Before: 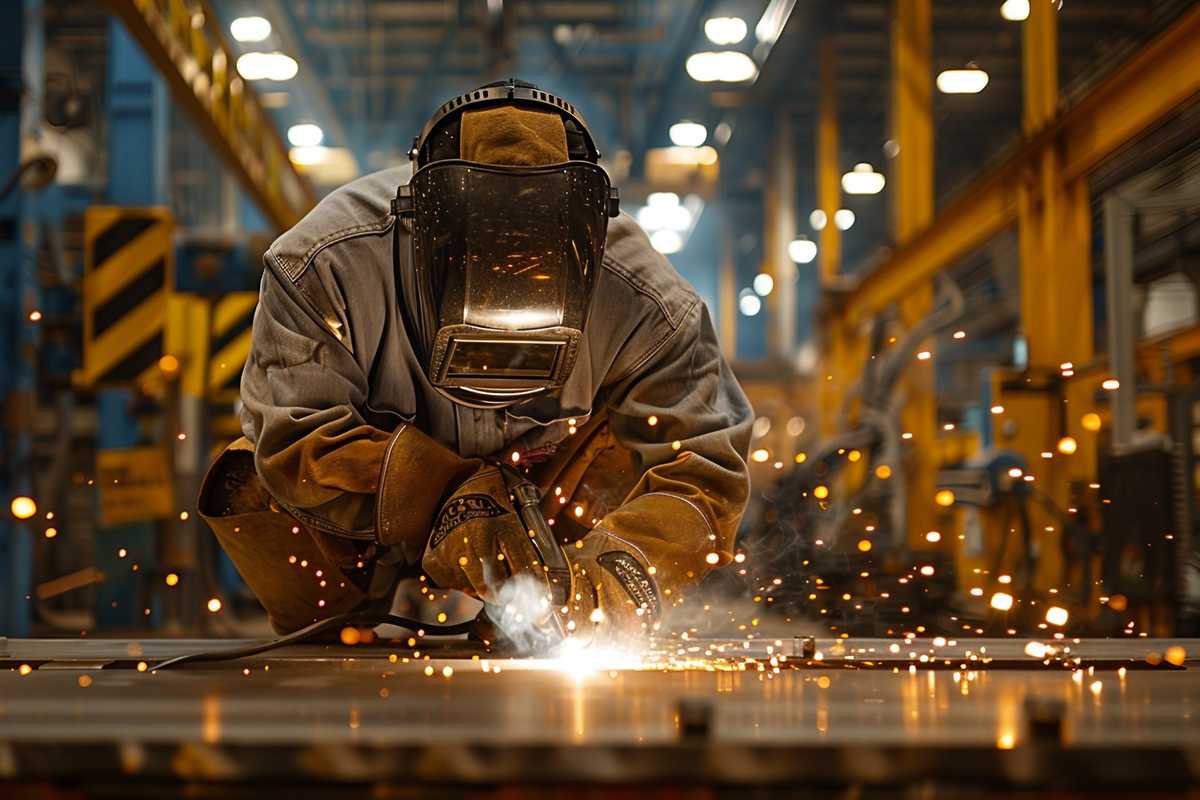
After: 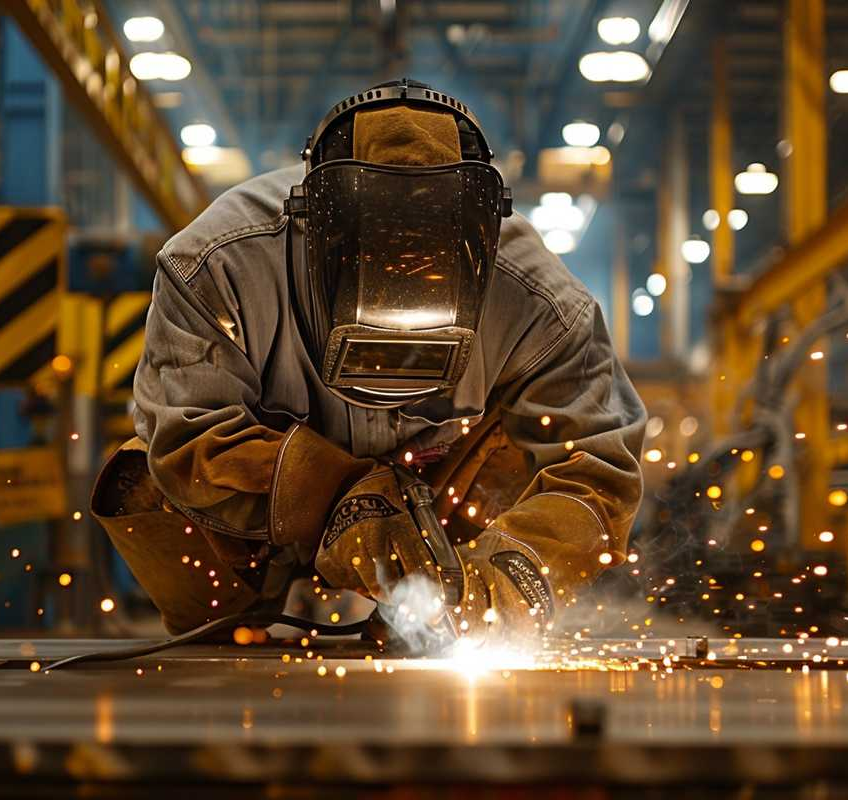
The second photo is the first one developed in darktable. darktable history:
crop and rotate: left 8.954%, right 20.333%
